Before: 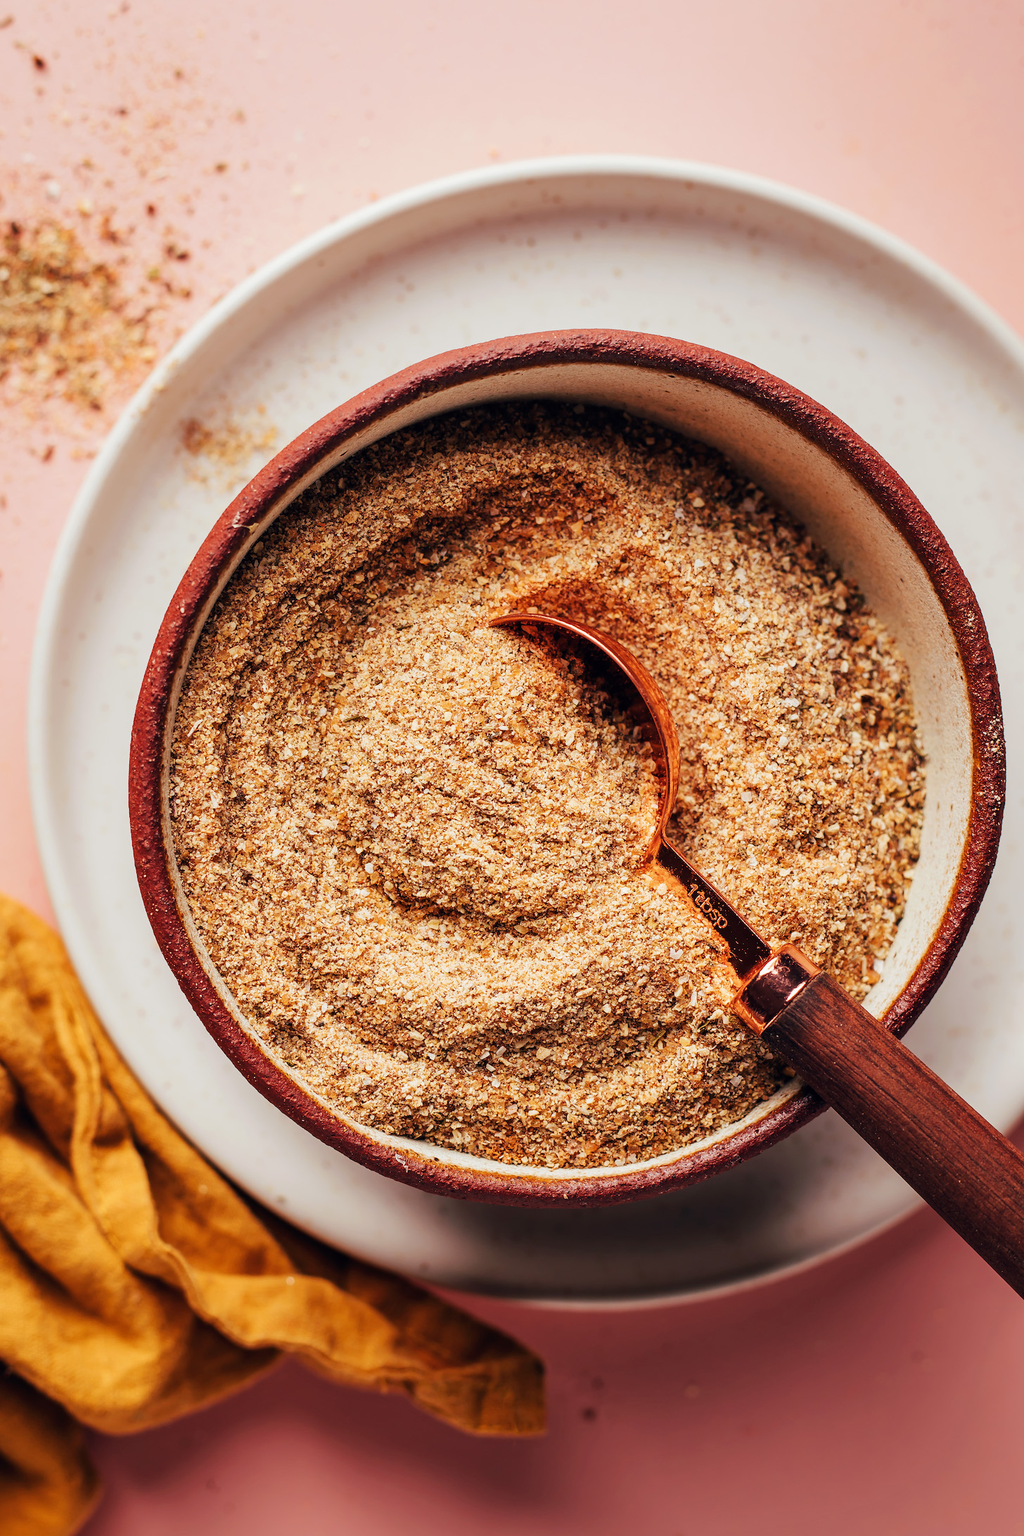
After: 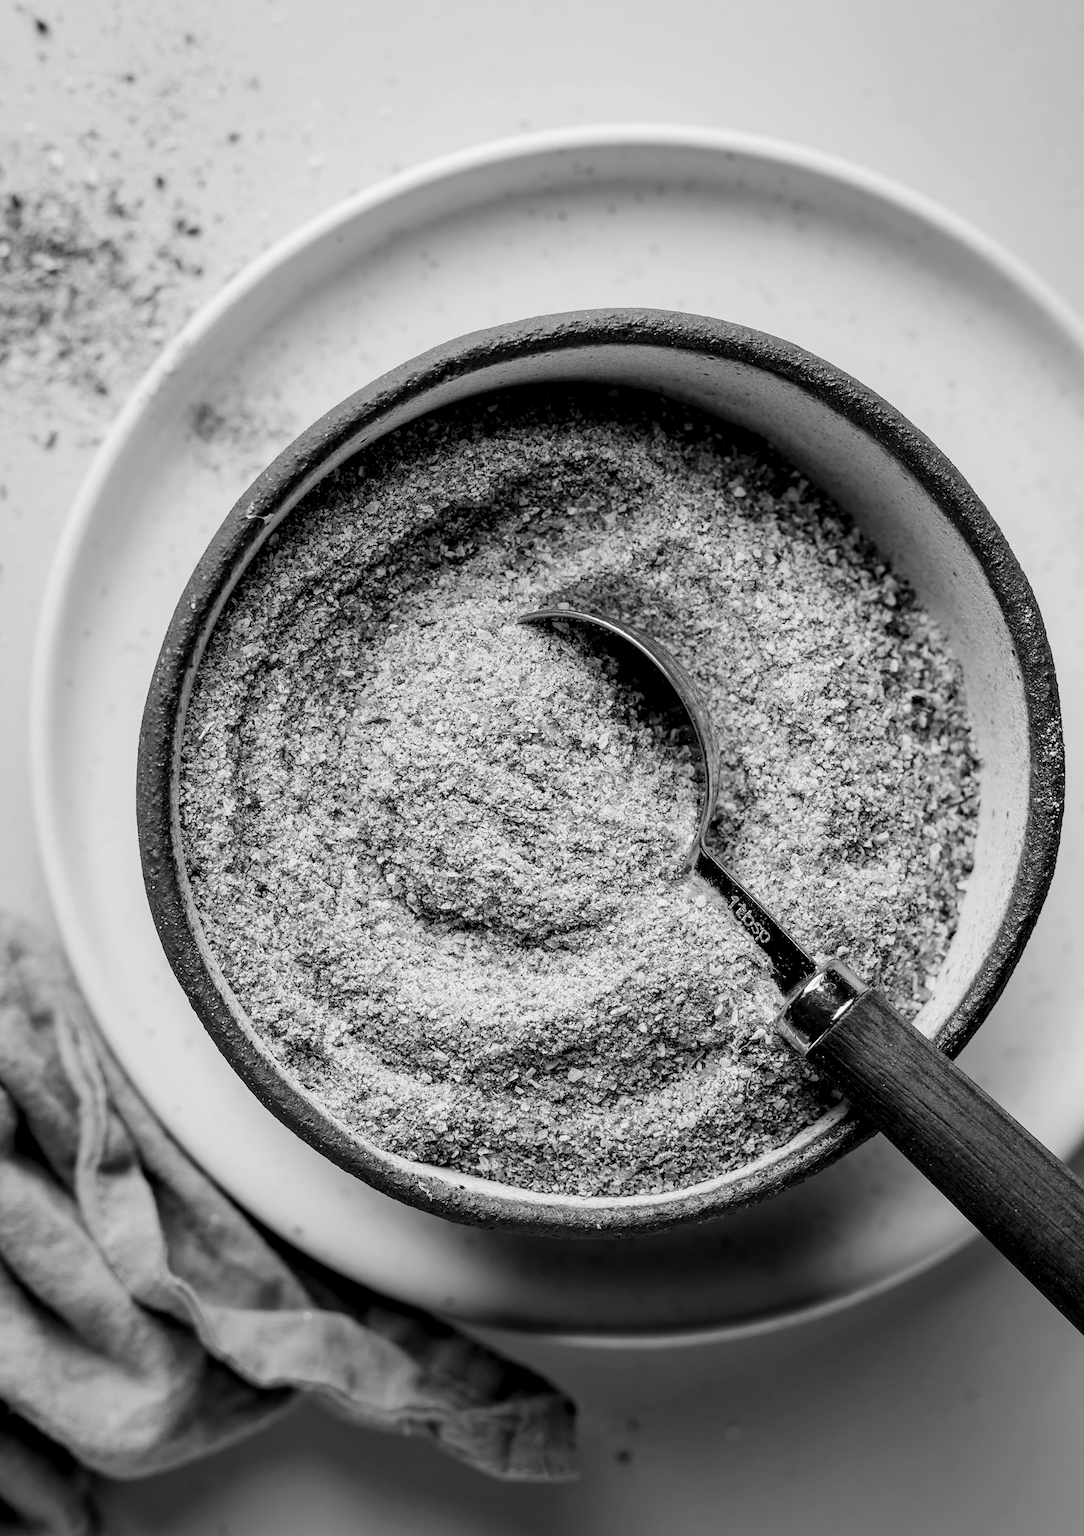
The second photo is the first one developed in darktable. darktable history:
crop and rotate: top 2.479%, bottom 3.018%
exposure: black level correction 0.007, compensate highlight preservation false
monochrome: on, module defaults
